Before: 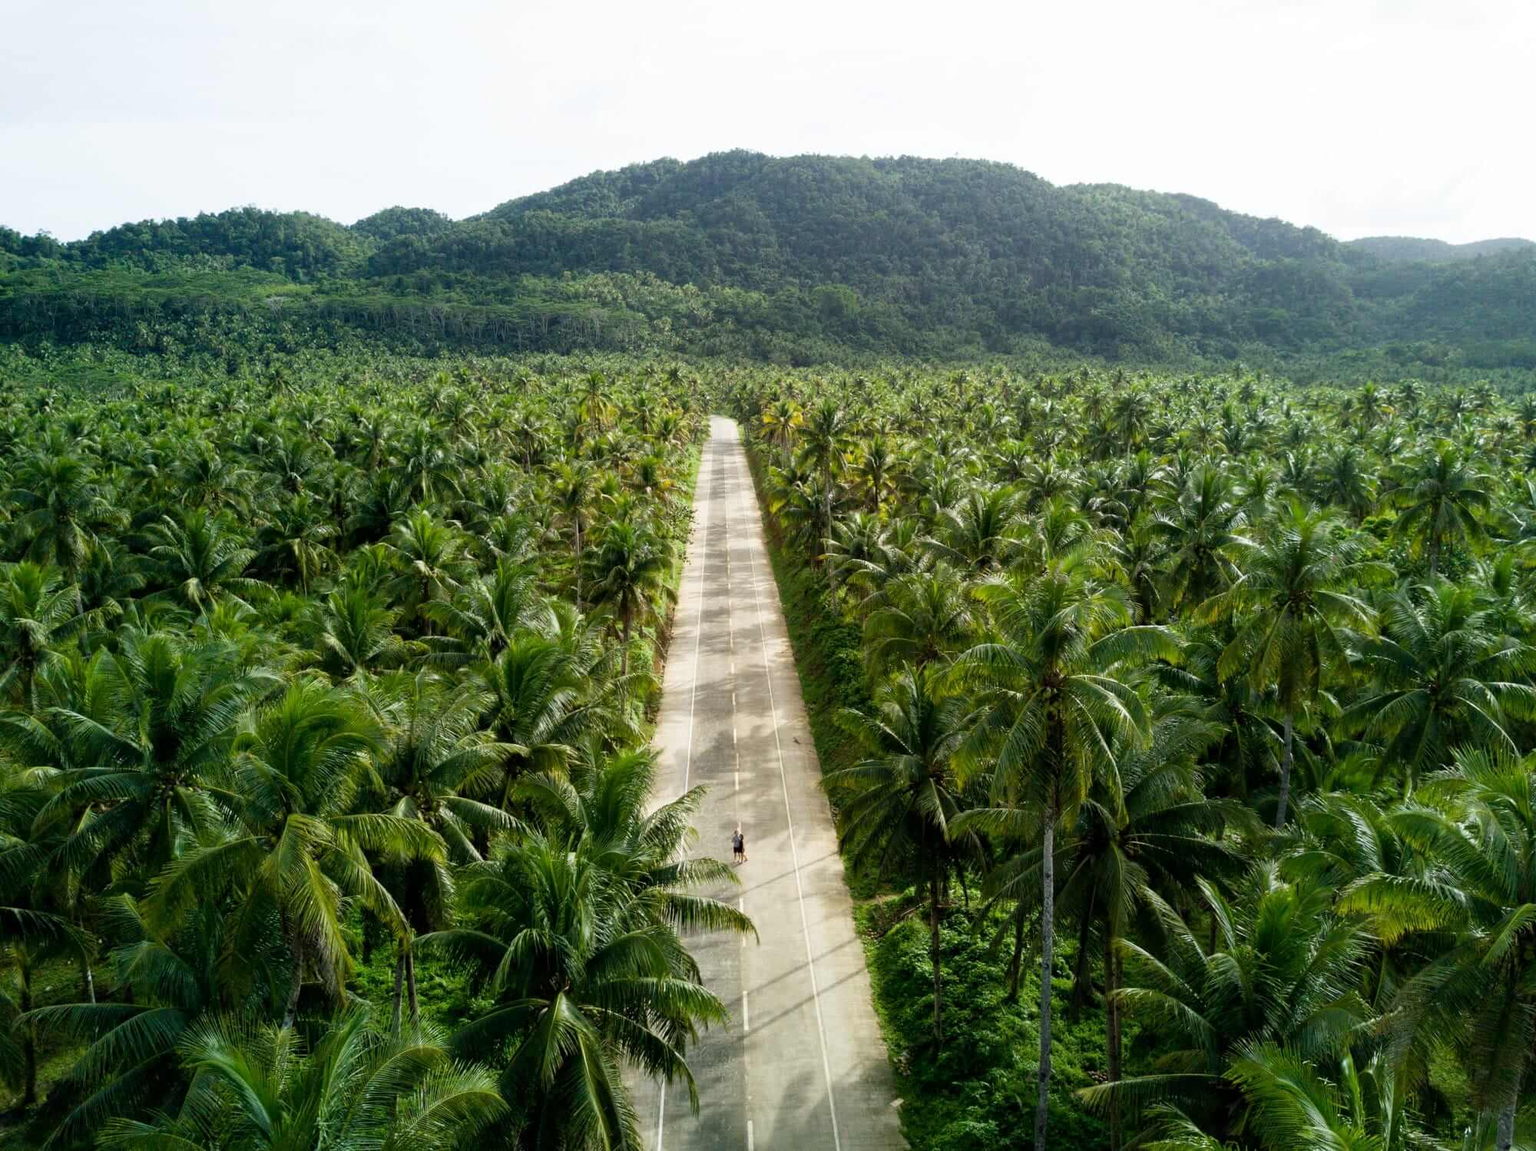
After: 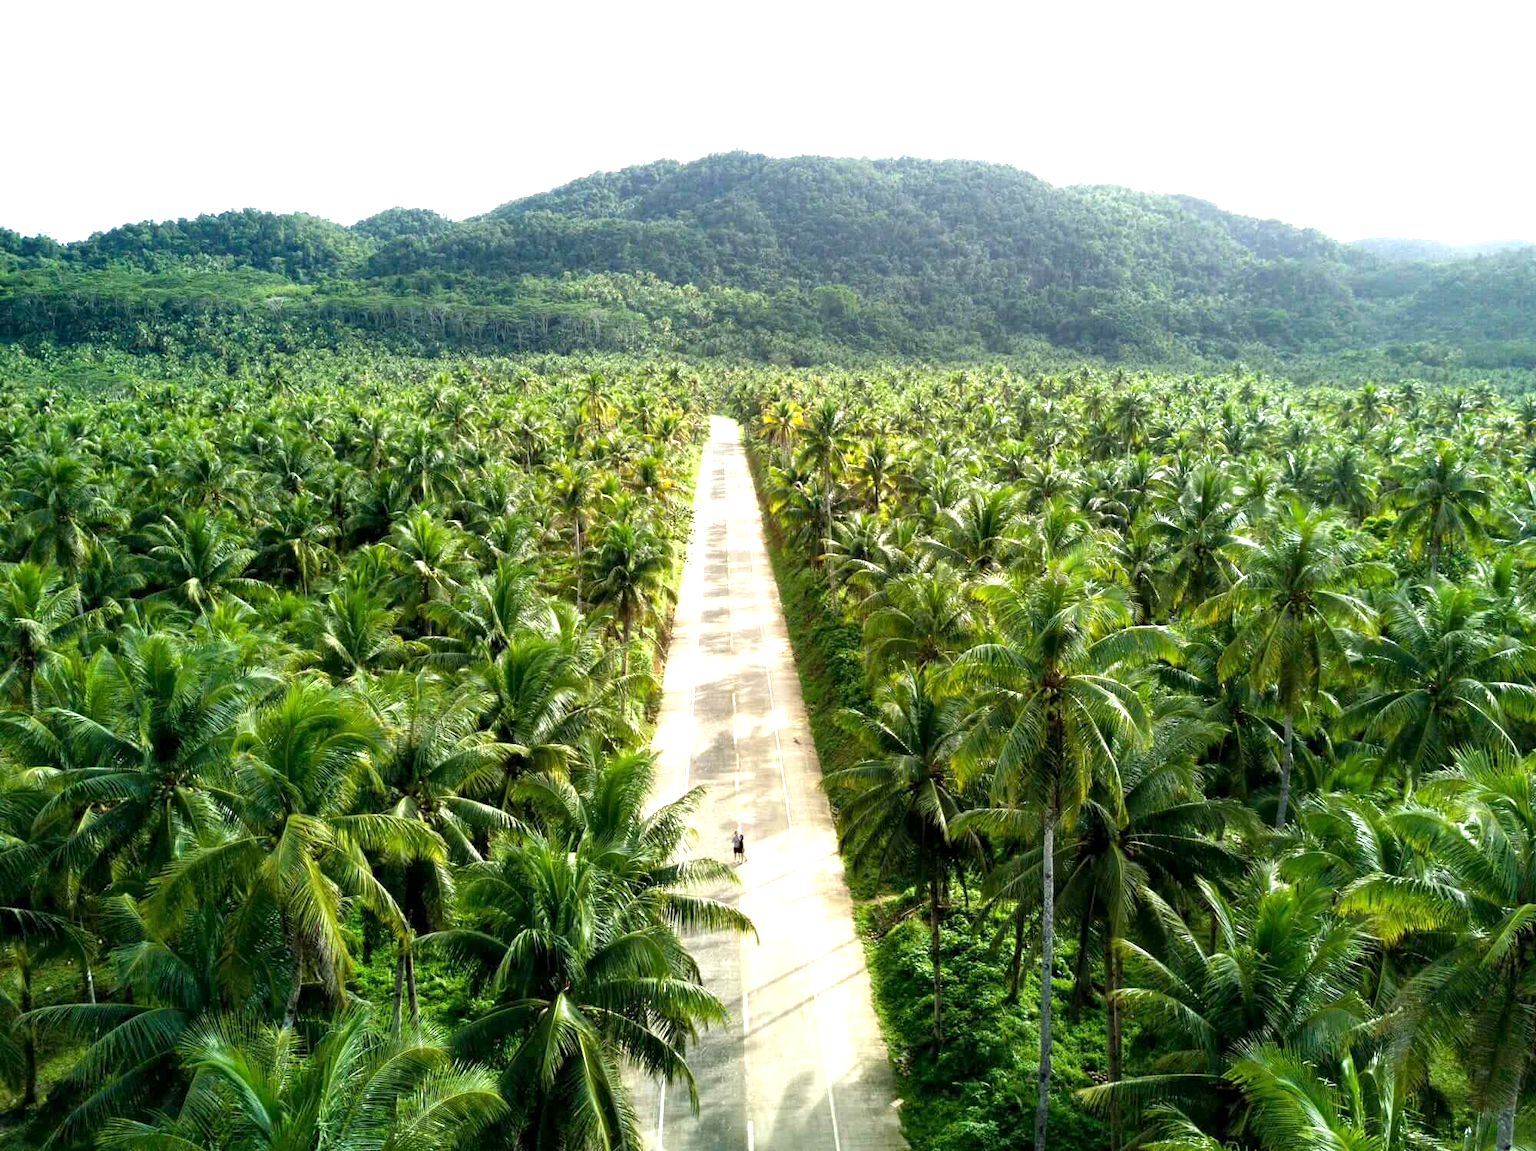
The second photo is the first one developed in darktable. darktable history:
exposure: black level correction 0.001, exposure 1.05 EV, compensate exposure bias true, compensate highlight preservation false
